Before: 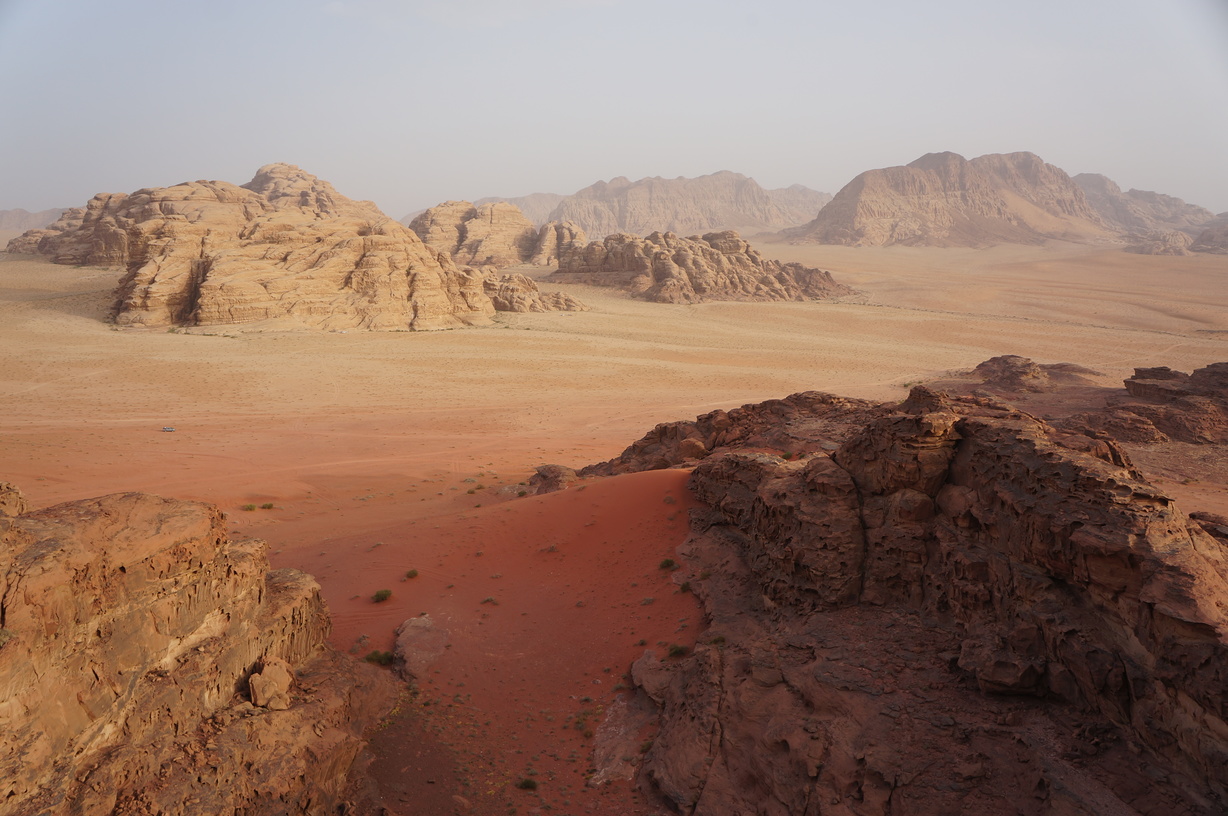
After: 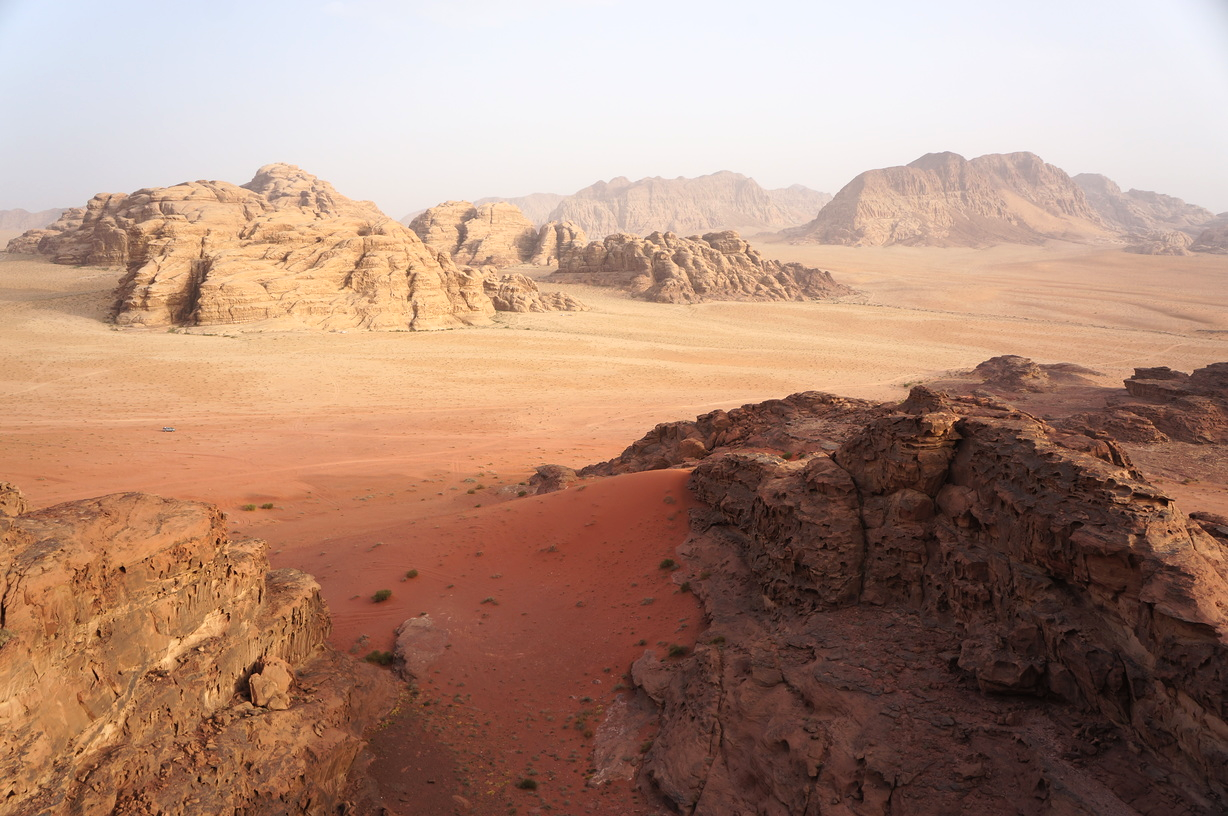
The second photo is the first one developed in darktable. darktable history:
rgb curve: curves: ch0 [(0, 0) (0.078, 0.051) (0.929, 0.956) (1, 1)], compensate middle gray true
exposure: black level correction 0, exposure 0.5 EV, compensate exposure bias true, compensate highlight preservation false
